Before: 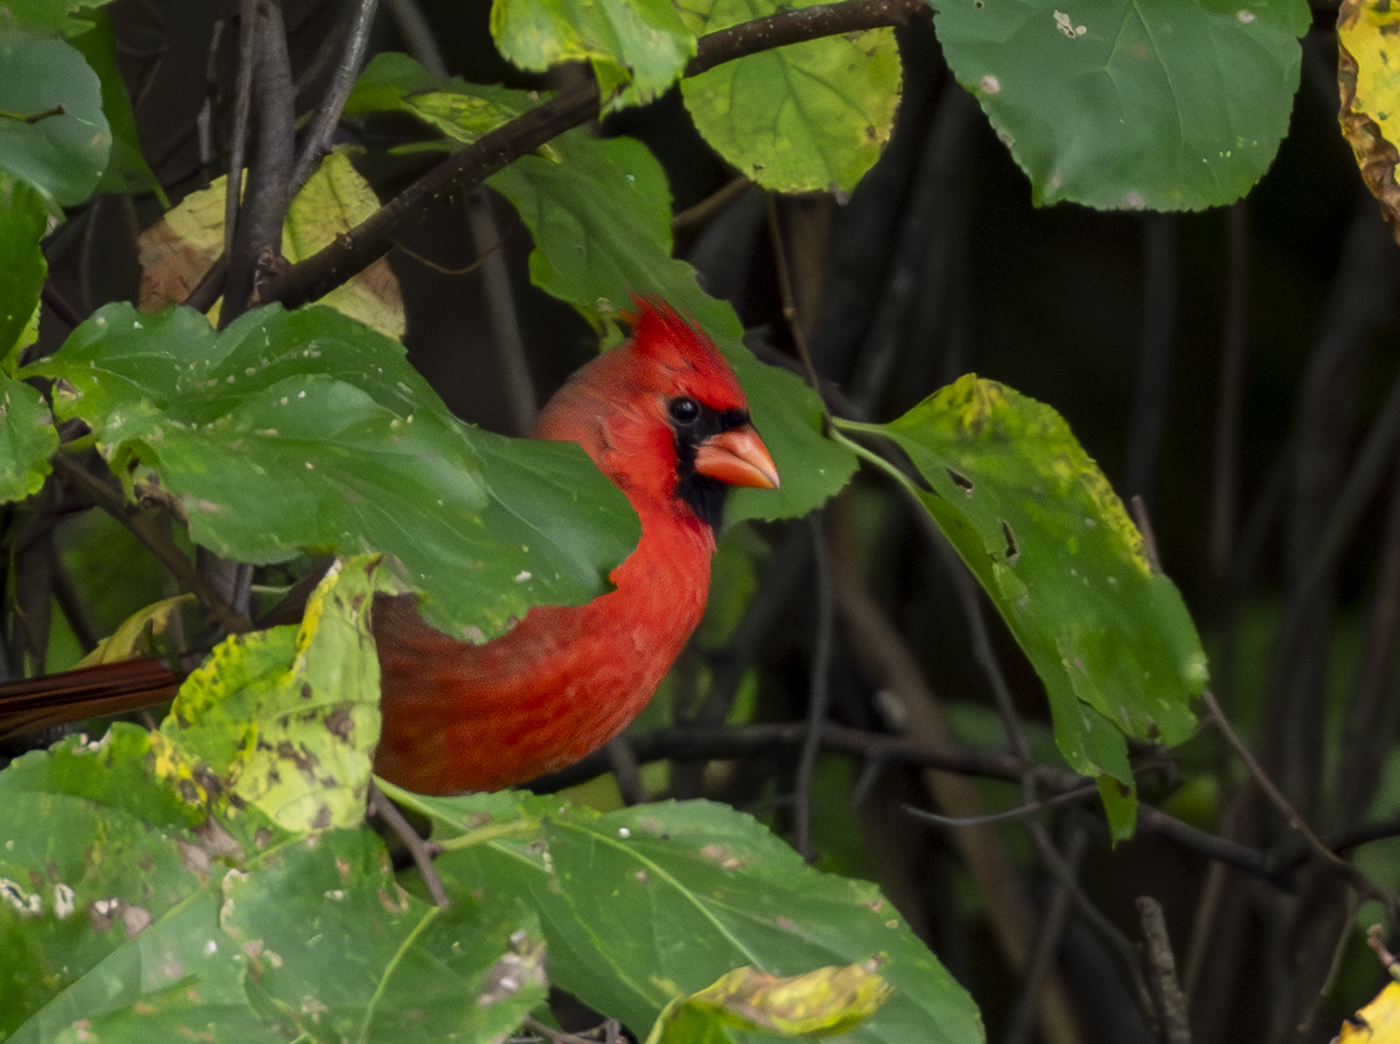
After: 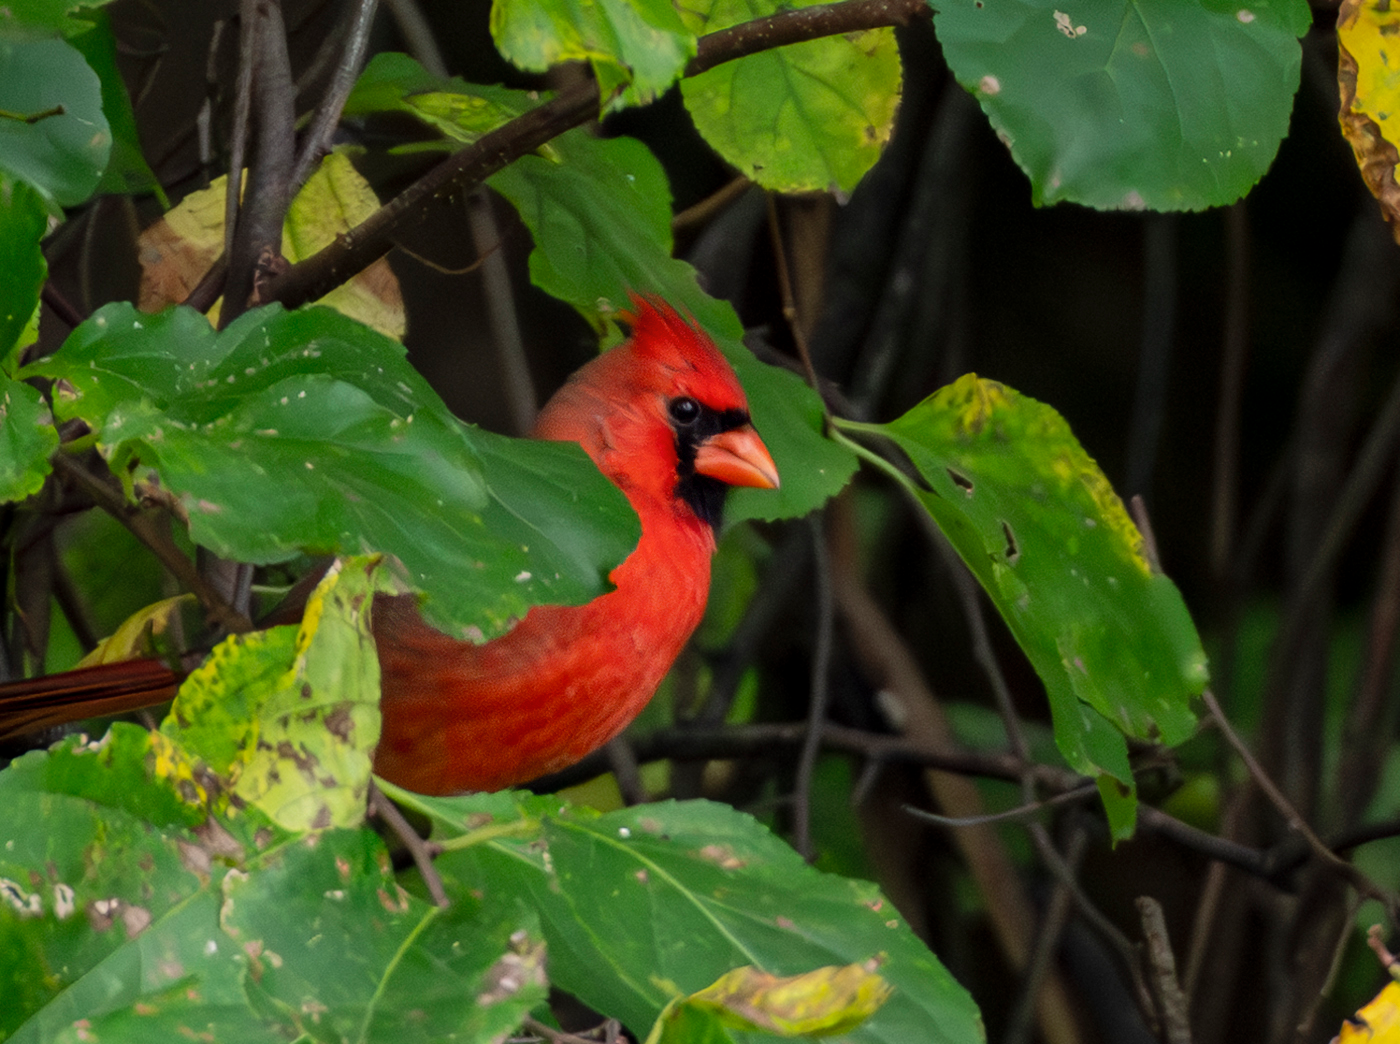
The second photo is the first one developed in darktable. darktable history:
shadows and highlights: shadows 29.85
